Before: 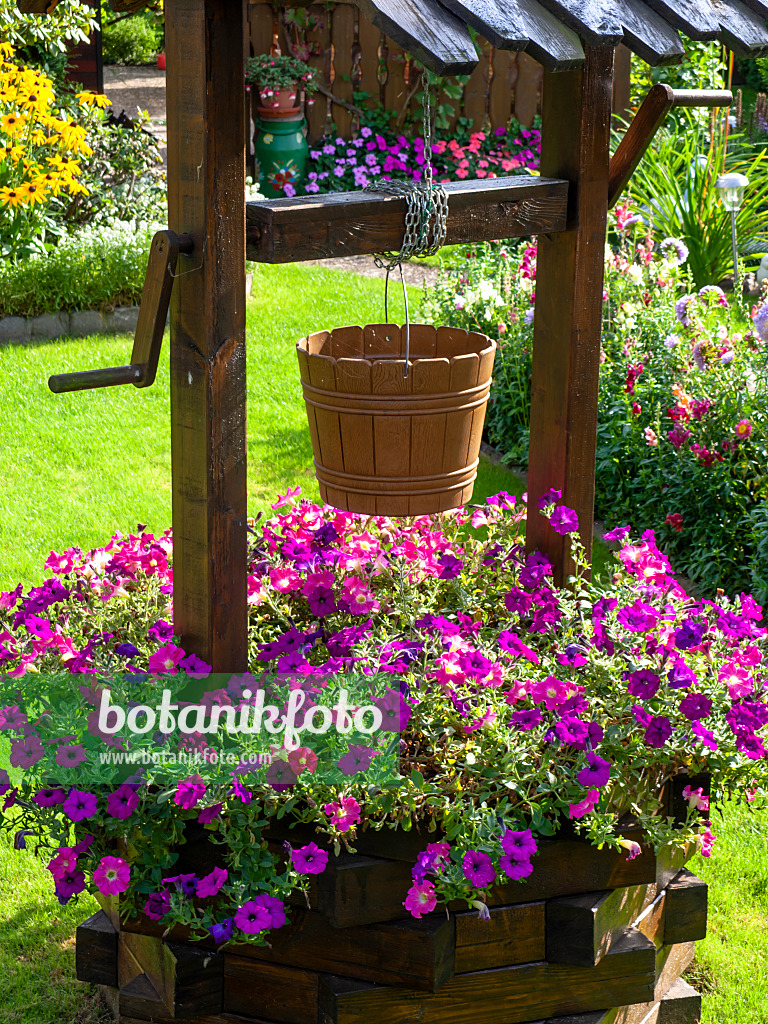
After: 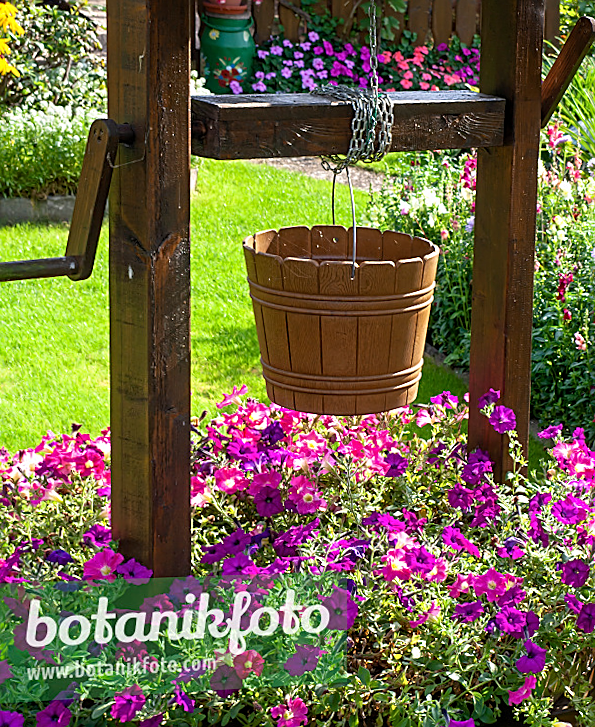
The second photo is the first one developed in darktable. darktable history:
crop and rotate: left 10.77%, top 5.1%, right 10.41%, bottom 16.76%
sharpen: on, module defaults
rotate and perspective: rotation -0.013°, lens shift (vertical) -0.027, lens shift (horizontal) 0.178, crop left 0.016, crop right 0.989, crop top 0.082, crop bottom 0.918
